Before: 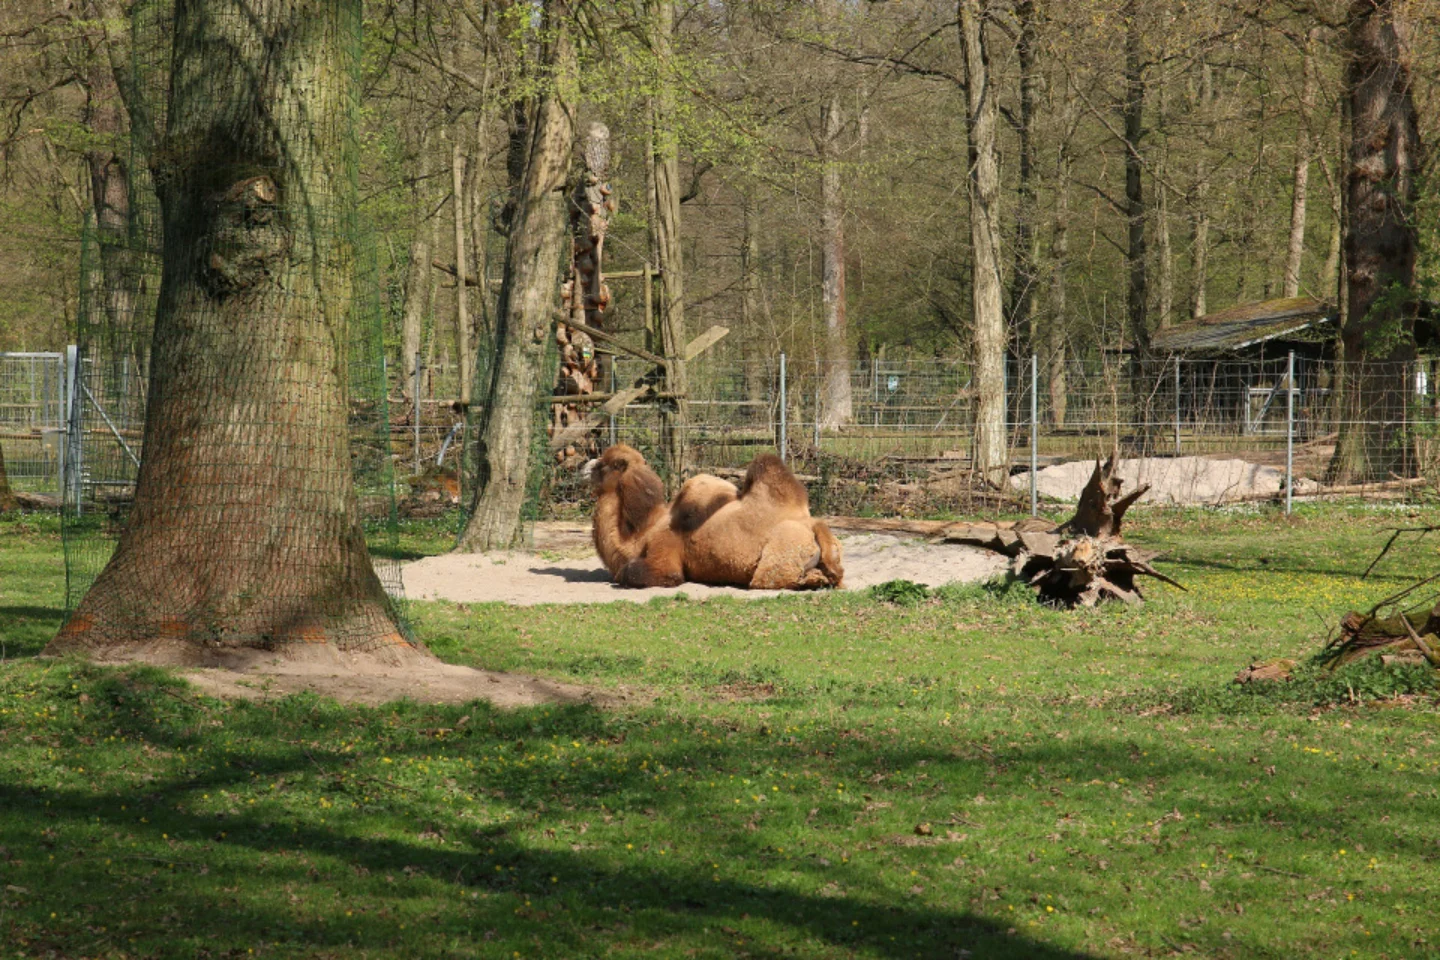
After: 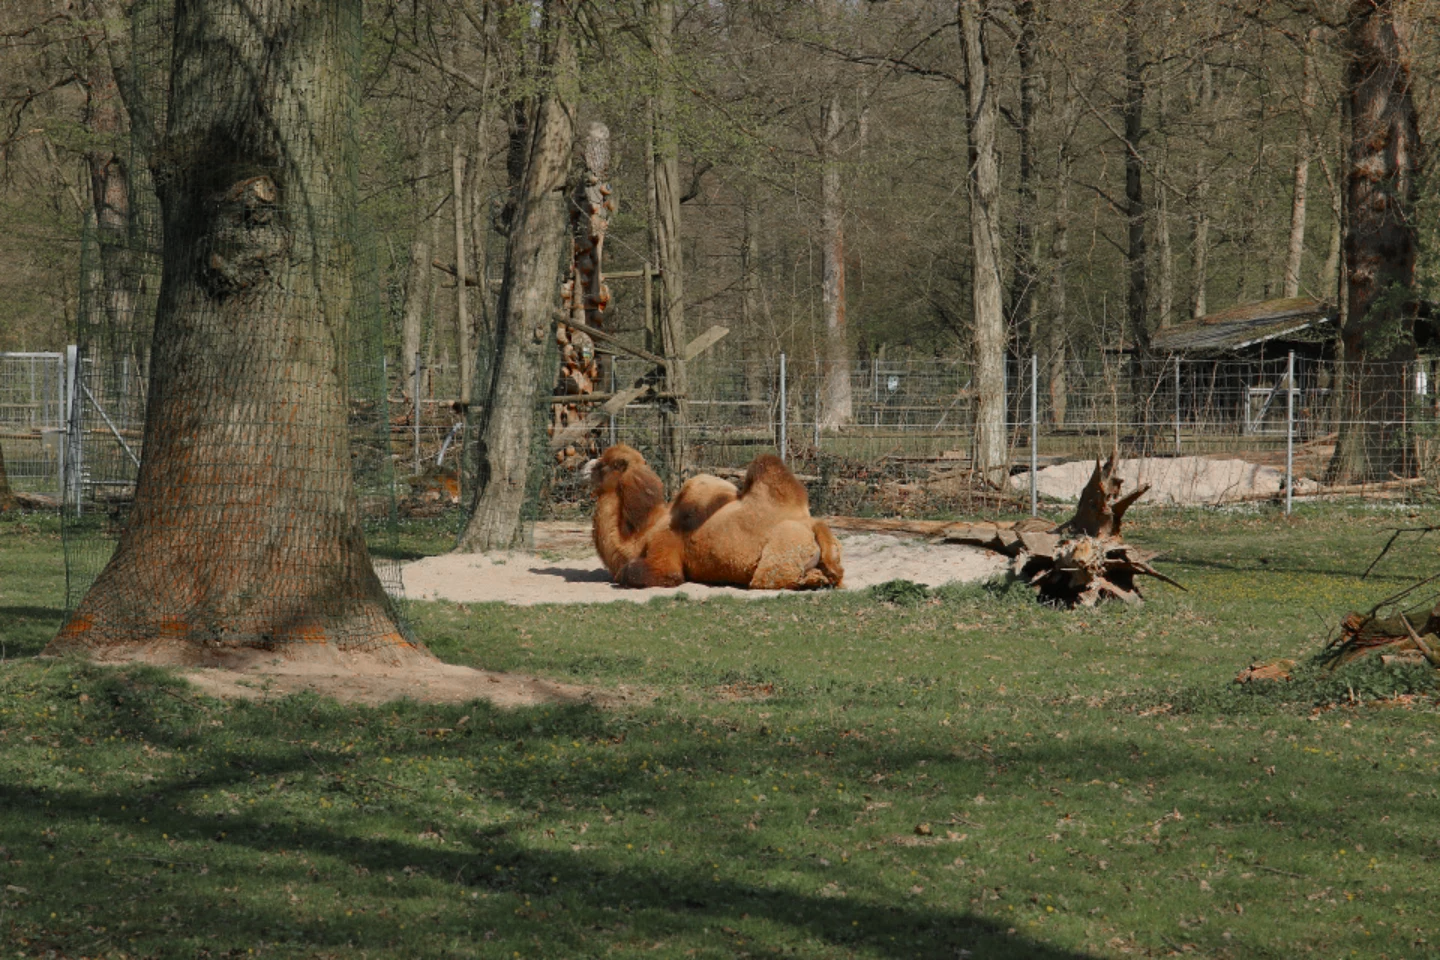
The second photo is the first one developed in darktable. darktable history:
color zones: curves: ch0 [(0, 0.48) (0.209, 0.398) (0.305, 0.332) (0.429, 0.493) (0.571, 0.5) (0.714, 0.5) (0.857, 0.5) (1, 0.48)]; ch1 [(0, 0.736) (0.143, 0.625) (0.225, 0.371) (0.429, 0.256) (0.571, 0.241) (0.714, 0.213) (0.857, 0.48) (1, 0.736)]; ch2 [(0, 0.448) (0.143, 0.498) (0.286, 0.5) (0.429, 0.5) (0.571, 0.5) (0.714, 0.5) (0.857, 0.5) (1, 0.448)]
shadows and highlights: soften with gaussian
graduated density: on, module defaults
